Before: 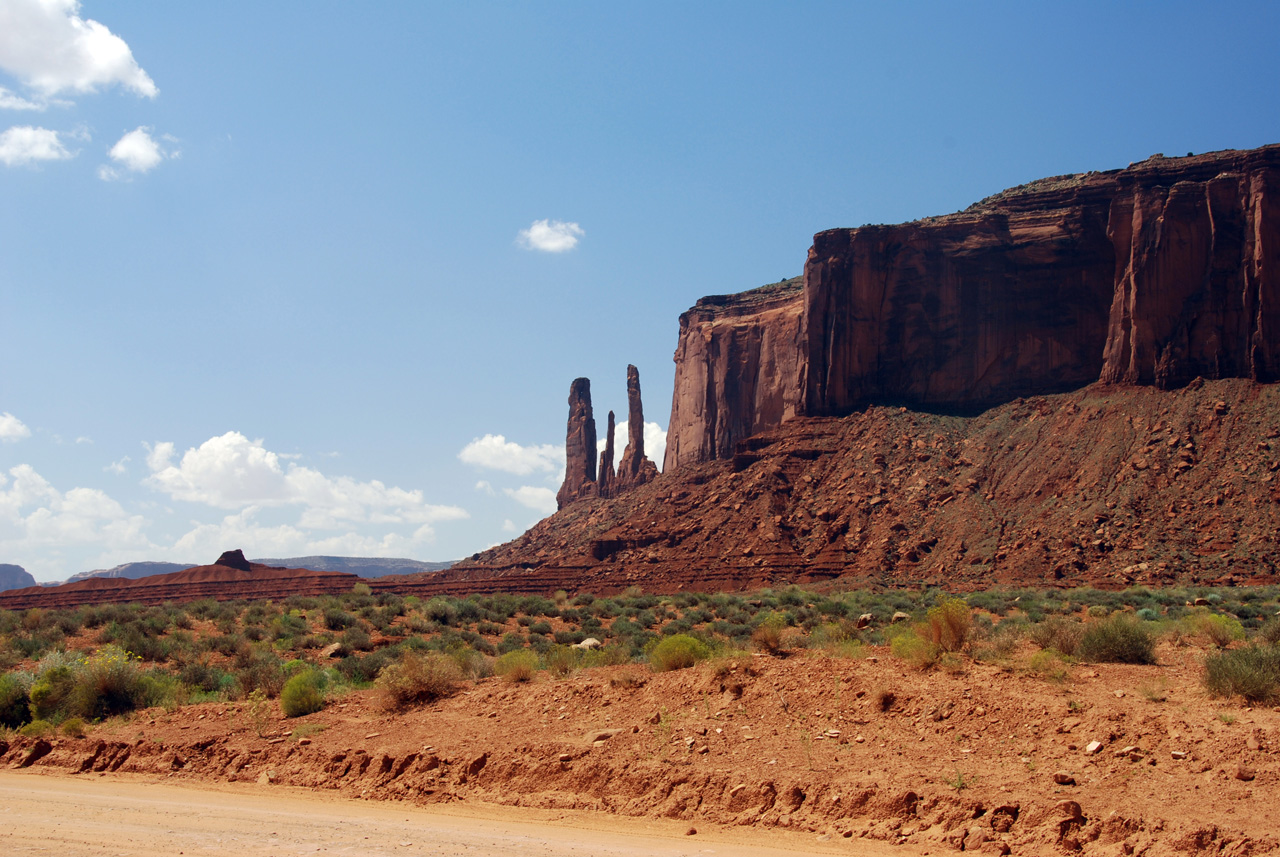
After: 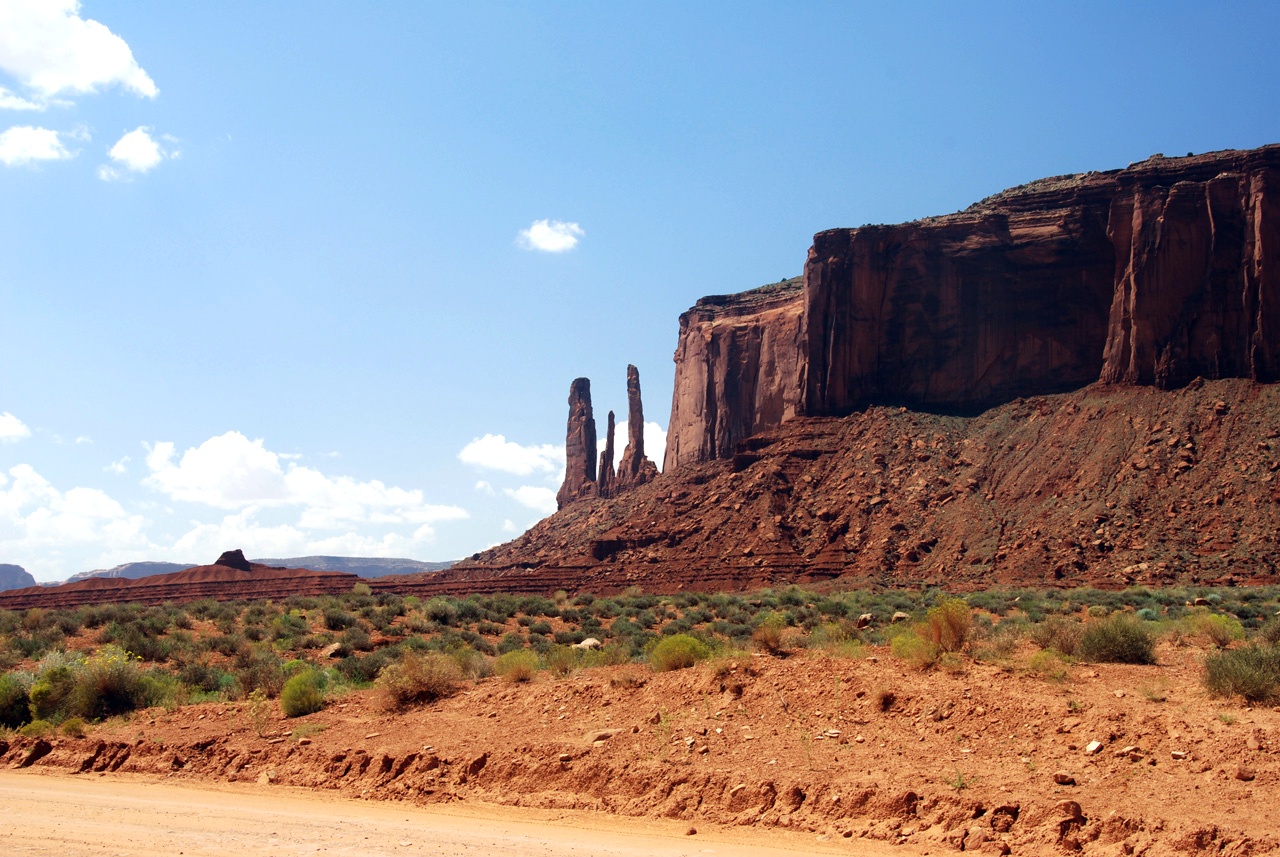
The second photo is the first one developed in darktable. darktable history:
tone equalizer: -8 EV -0.413 EV, -7 EV -0.42 EV, -6 EV -0.323 EV, -5 EV -0.251 EV, -3 EV 0.257 EV, -2 EV 0.357 EV, -1 EV 0.397 EV, +0 EV 0.443 EV, mask exposure compensation -0.511 EV
